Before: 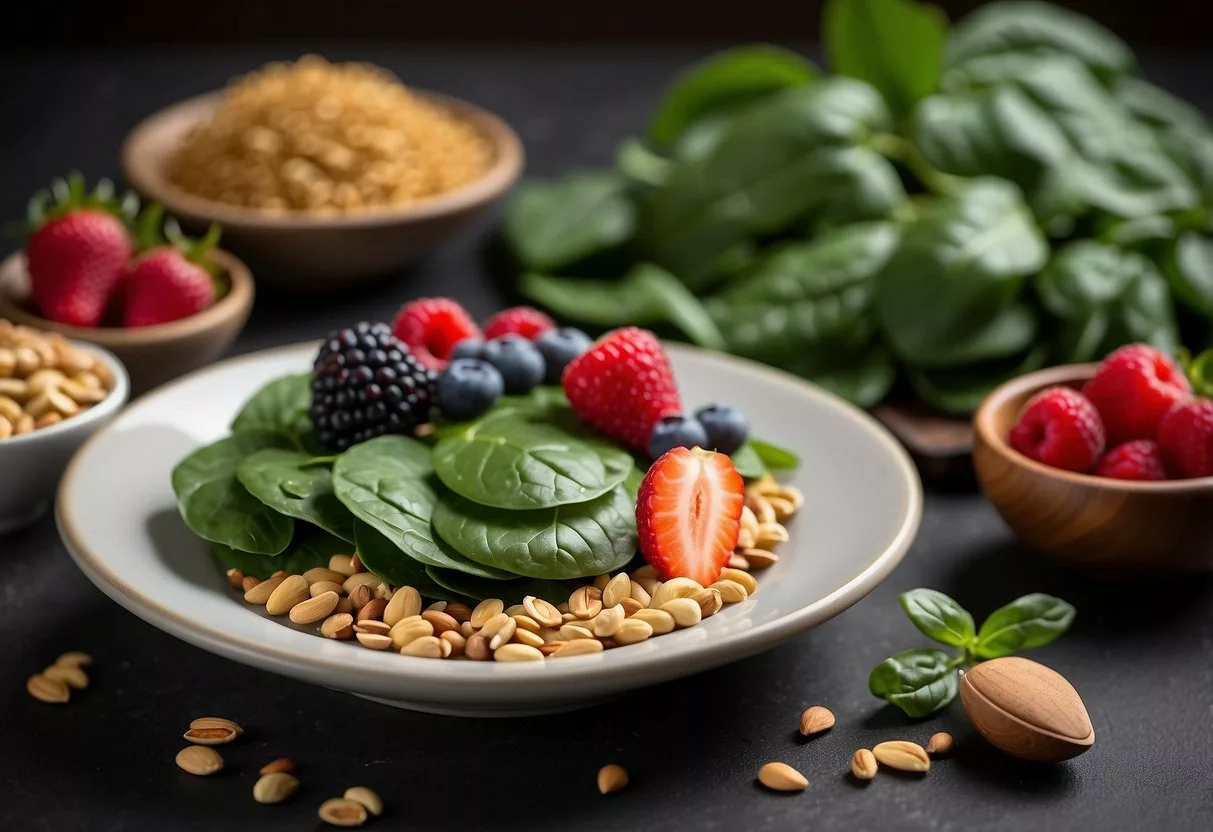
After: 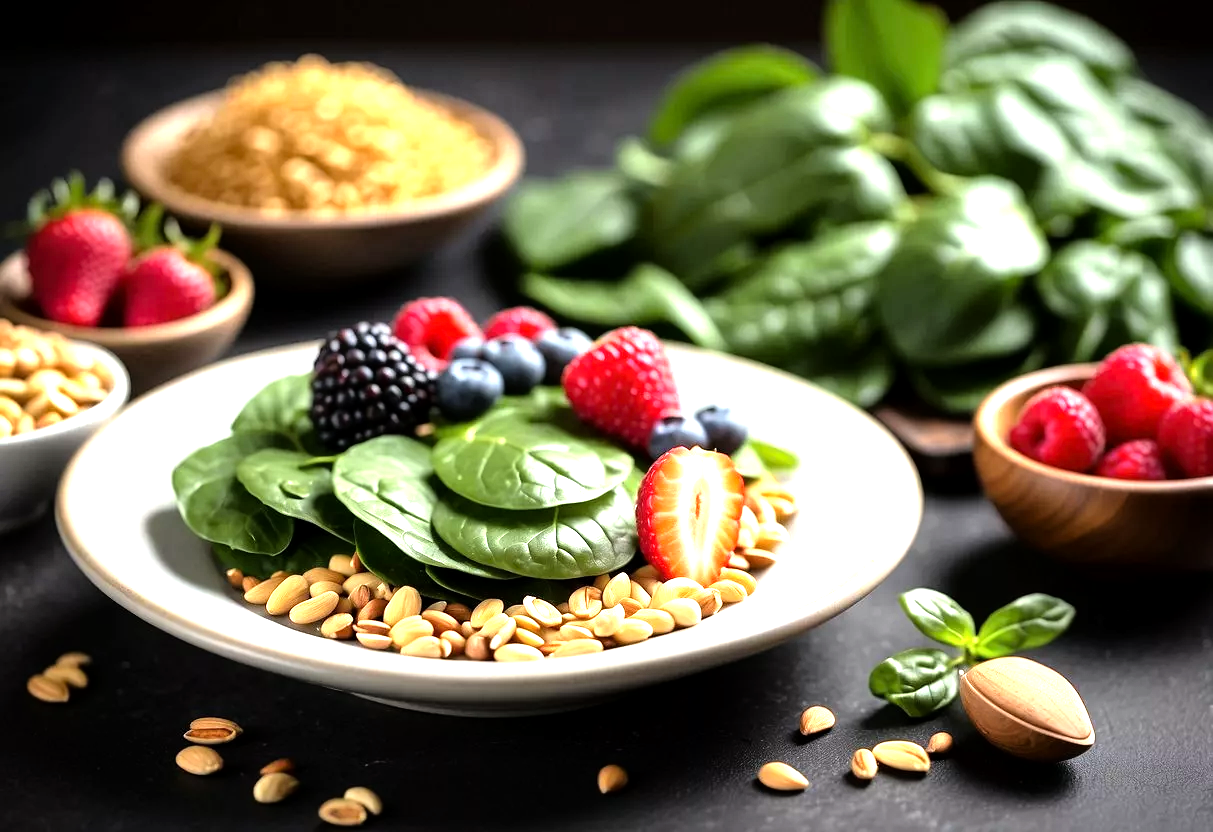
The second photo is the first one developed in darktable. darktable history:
exposure: black level correction 0.001, exposure 0.498 EV, compensate exposure bias true, compensate highlight preservation false
tone equalizer: -8 EV -1.05 EV, -7 EV -1 EV, -6 EV -0.857 EV, -5 EV -0.616 EV, -3 EV 0.589 EV, -2 EV 0.841 EV, -1 EV 1.01 EV, +0 EV 1.06 EV
